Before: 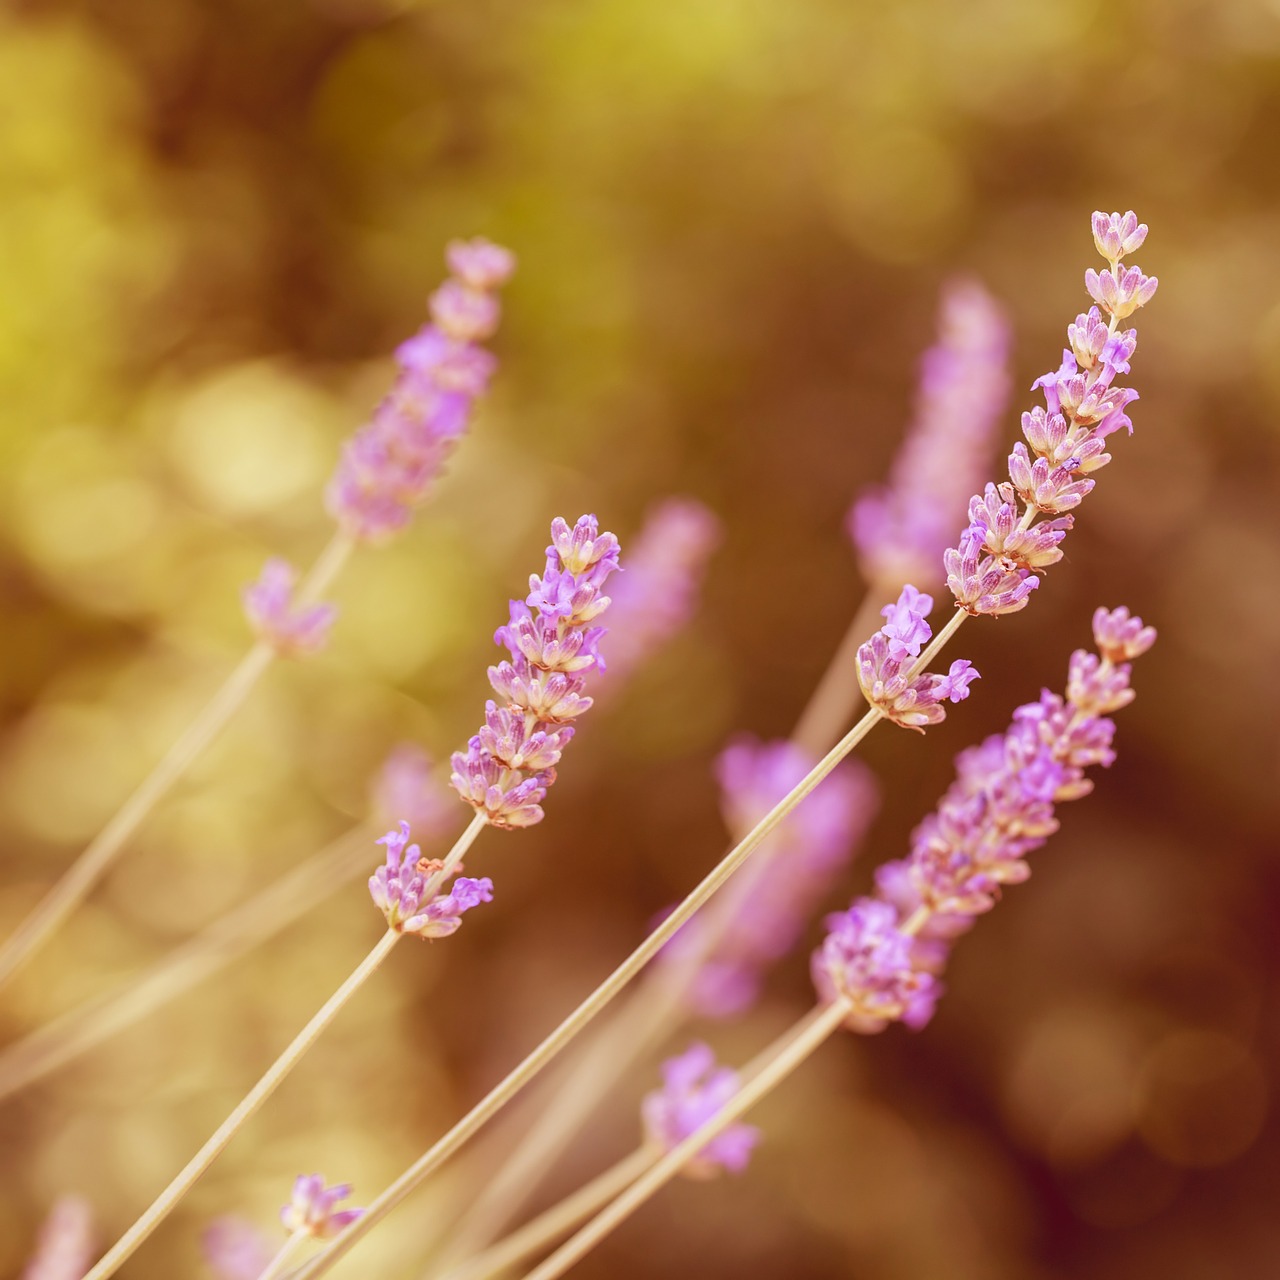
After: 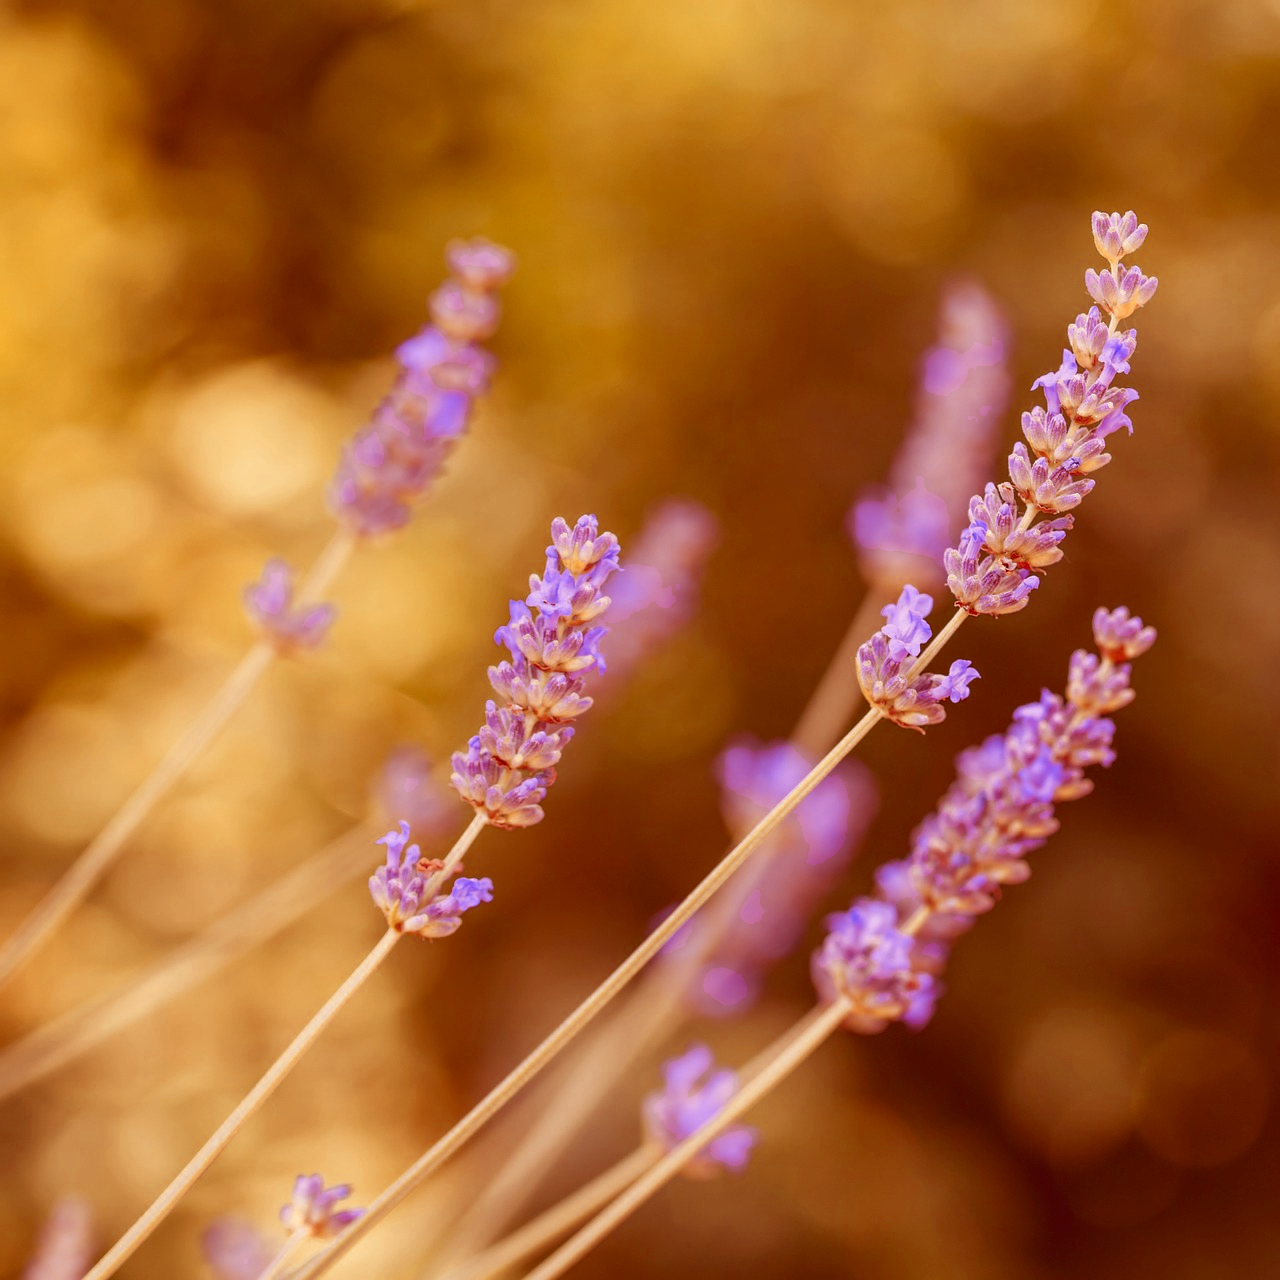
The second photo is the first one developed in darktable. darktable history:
color zones: curves: ch0 [(0, 0.363) (0.128, 0.373) (0.25, 0.5) (0.402, 0.407) (0.521, 0.525) (0.63, 0.559) (0.729, 0.662) (0.867, 0.471)]; ch1 [(0, 0.515) (0.136, 0.618) (0.25, 0.5) (0.378, 0) (0.516, 0) (0.622, 0.593) (0.737, 0.819) (0.87, 0.593)]; ch2 [(0, 0.529) (0.128, 0.471) (0.282, 0.451) (0.386, 0.662) (0.516, 0.525) (0.633, 0.554) (0.75, 0.62) (0.875, 0.441)]
color correction: highlights a* 4.21, highlights b* 4.93, shadows a* -7.47, shadows b* 4.59
